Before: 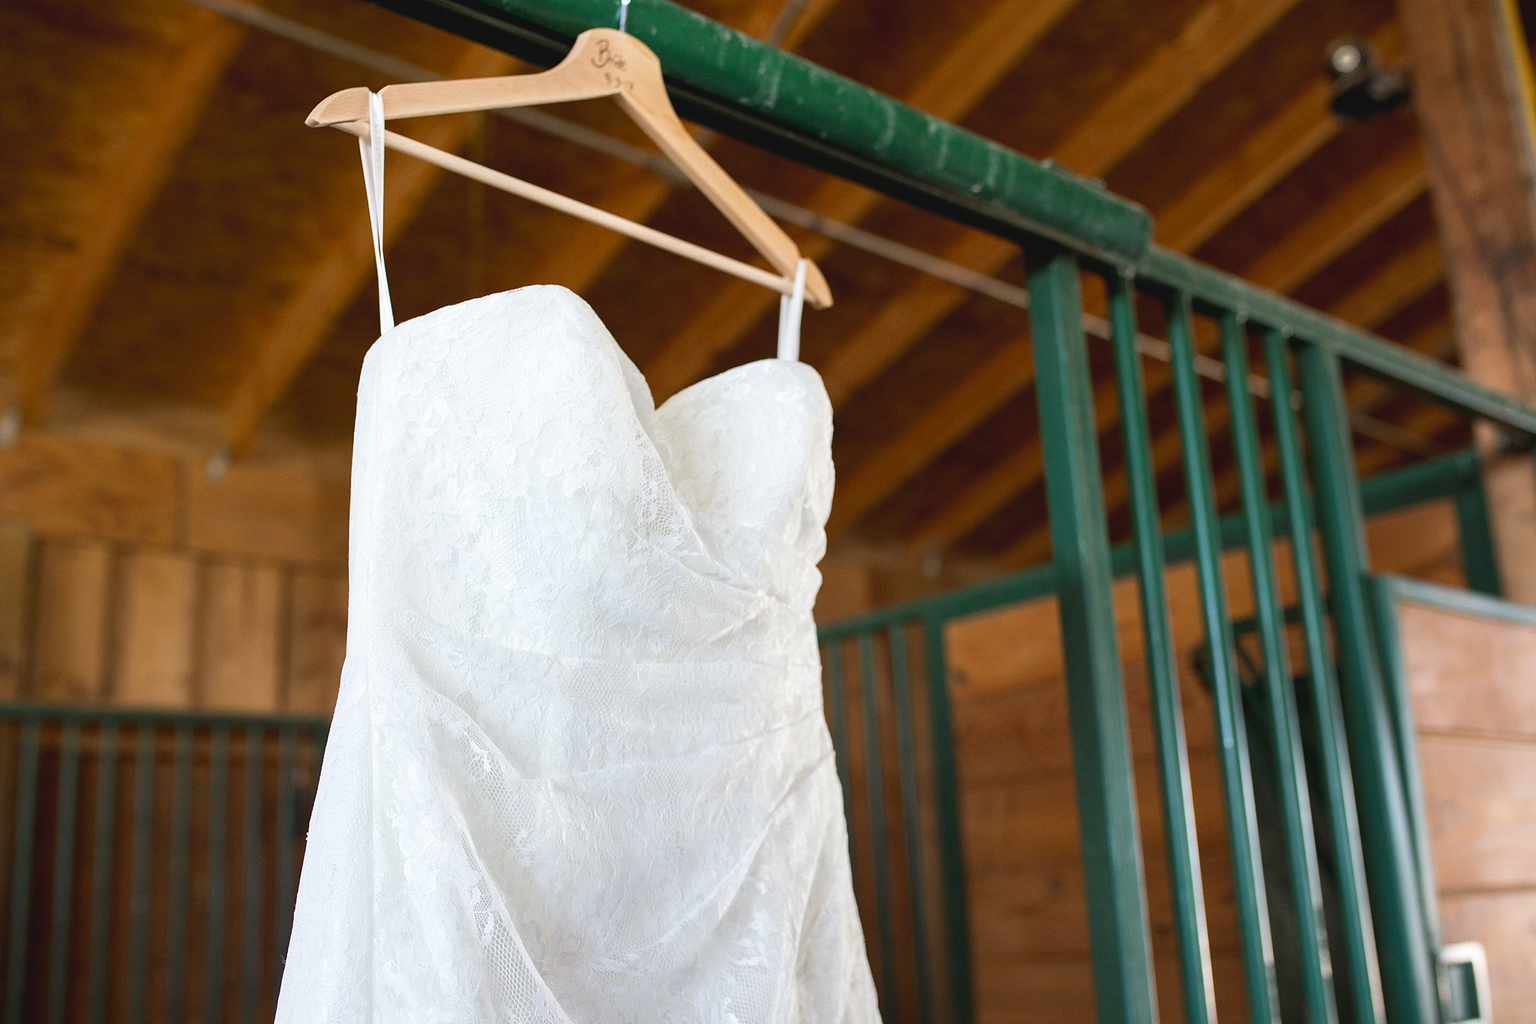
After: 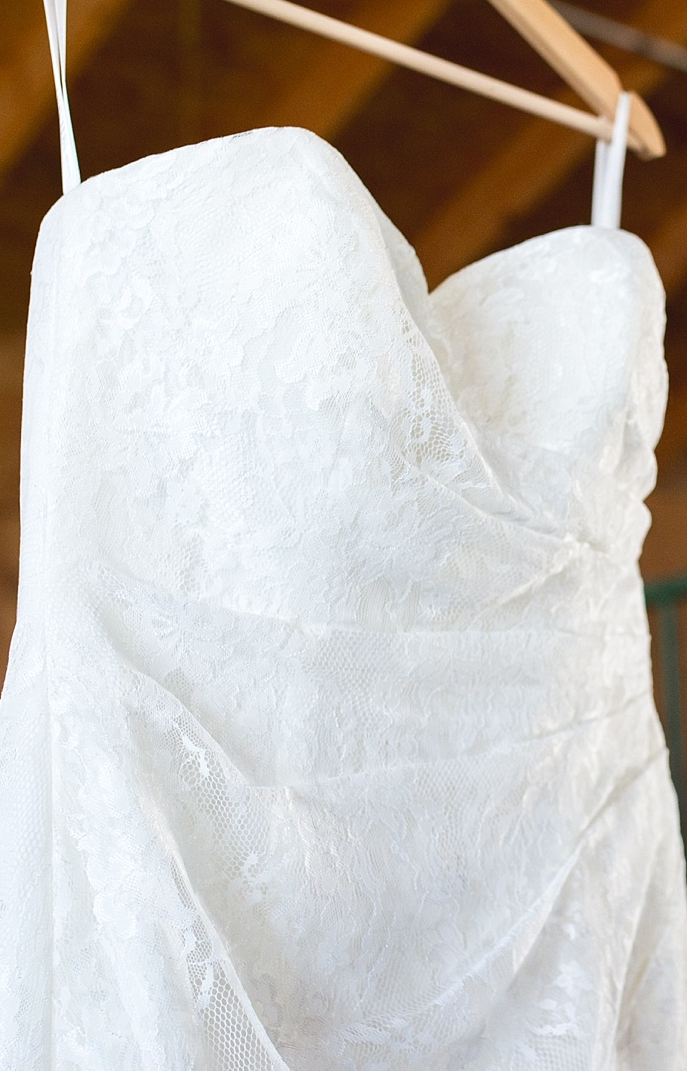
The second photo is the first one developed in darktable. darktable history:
crop and rotate: left 21.77%, top 18.528%, right 44.676%, bottom 2.997%
